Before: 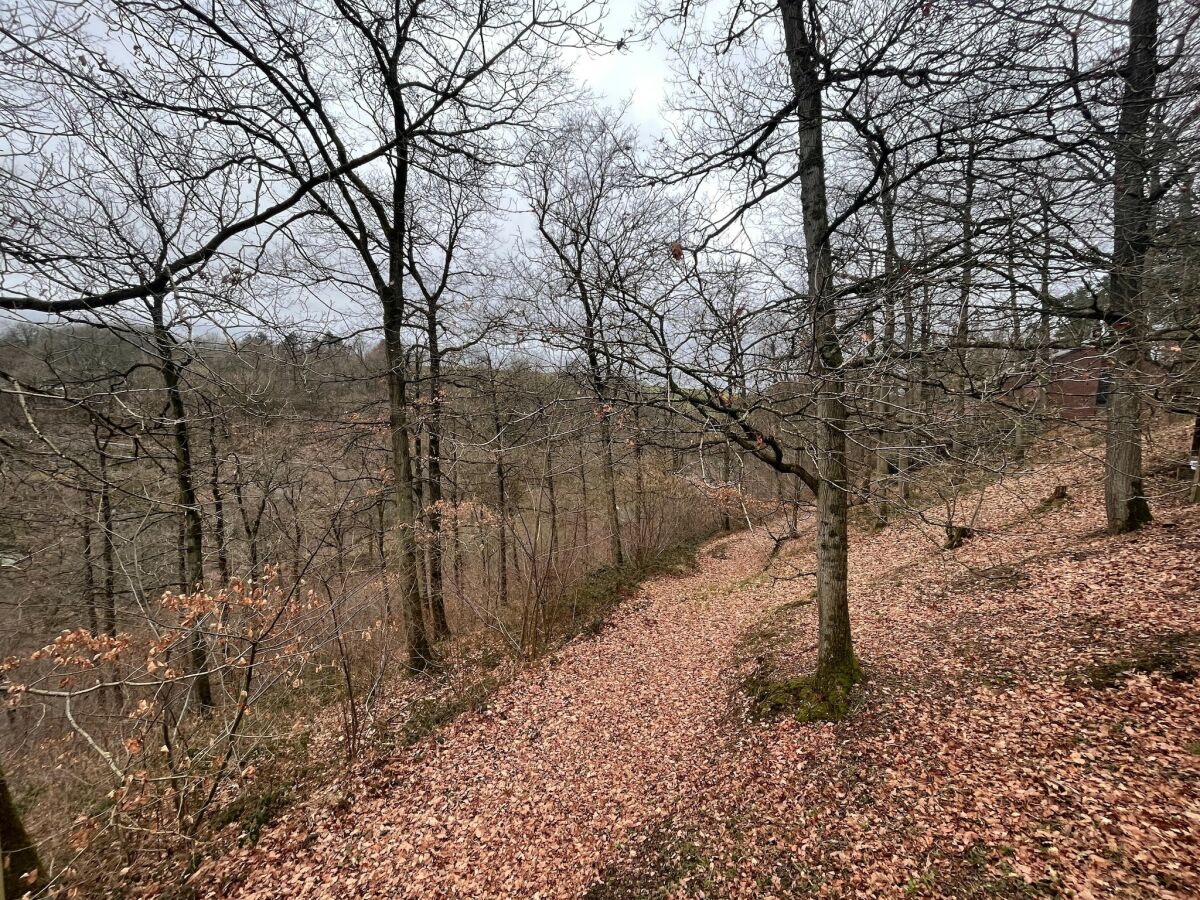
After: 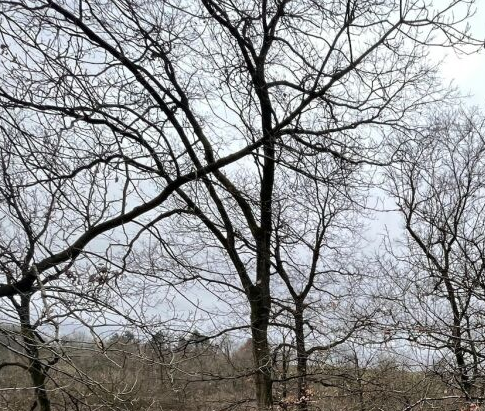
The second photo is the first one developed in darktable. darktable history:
crop and rotate: left 11.127%, top 0.112%, right 48.418%, bottom 54.205%
